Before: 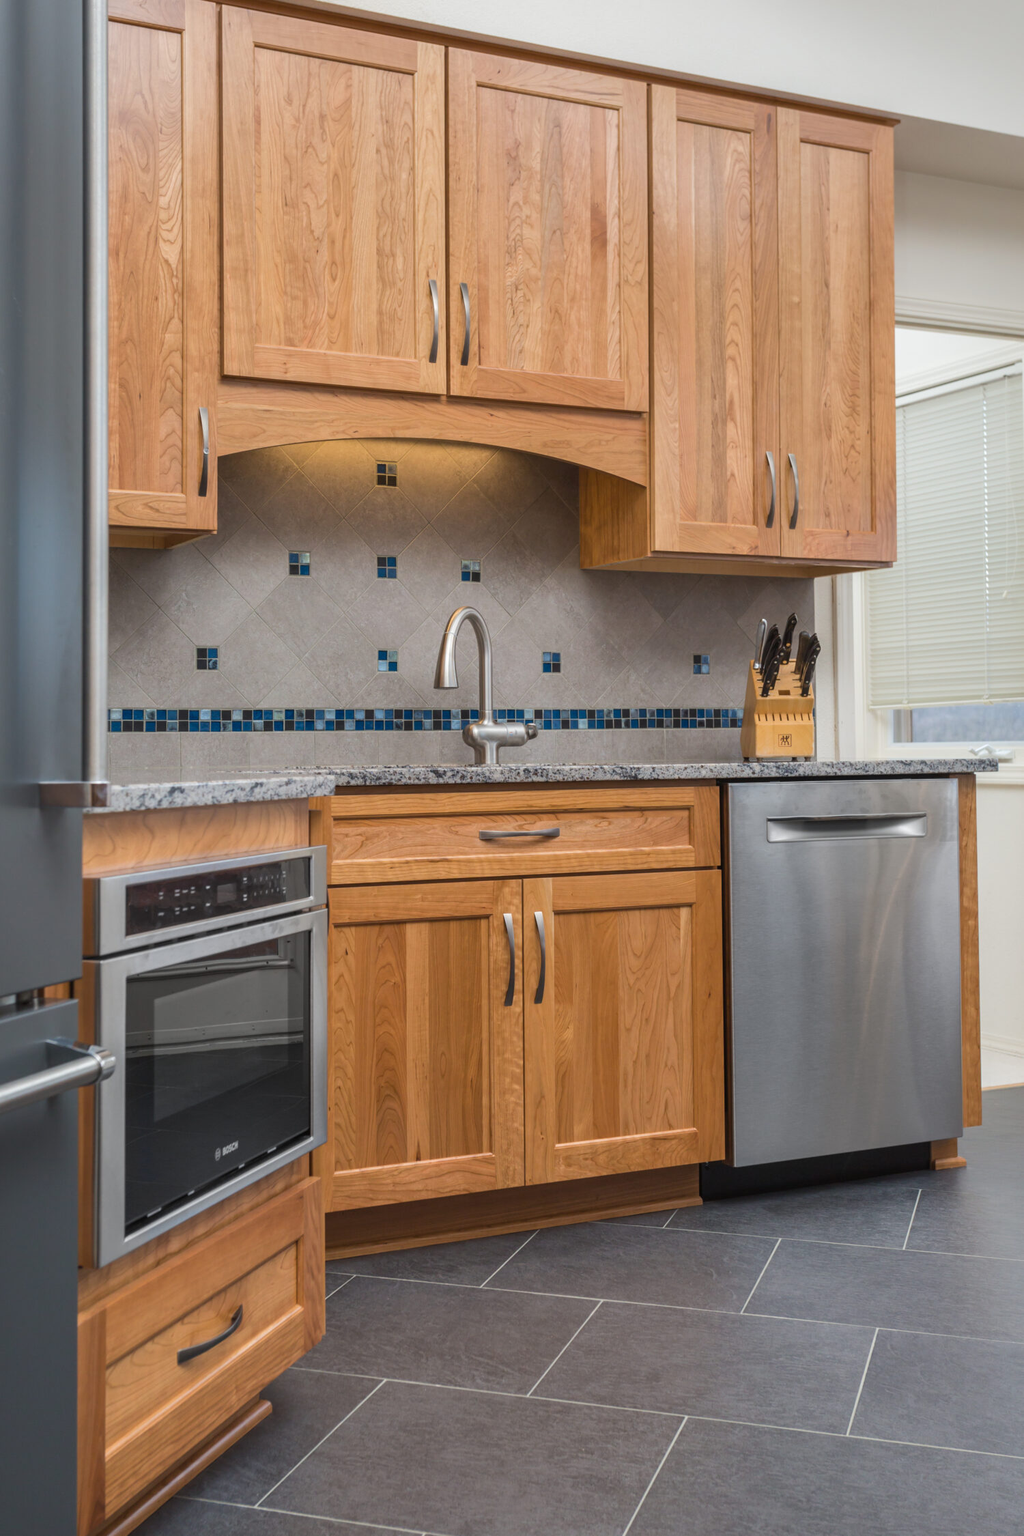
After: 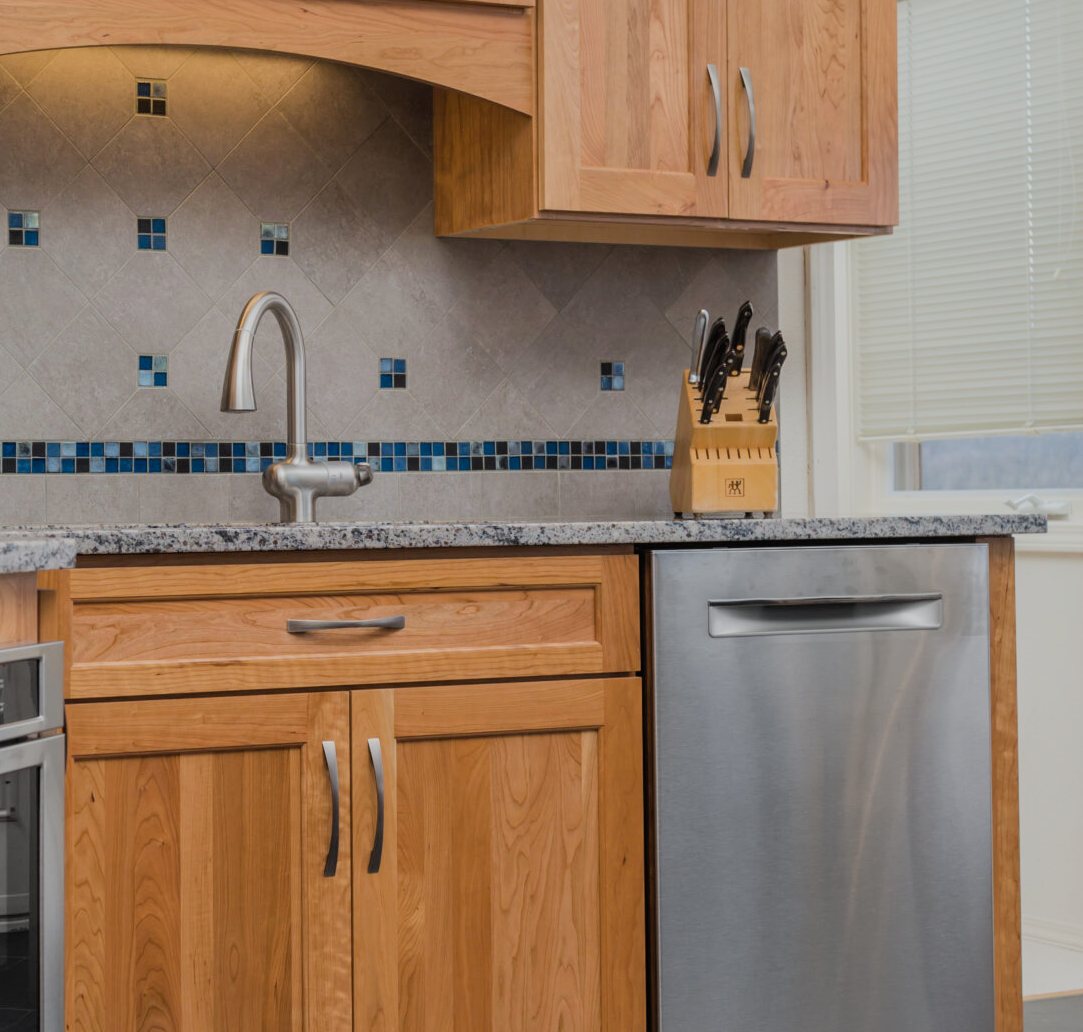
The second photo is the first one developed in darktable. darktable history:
crop and rotate: left 27.788%, top 26.561%, bottom 27.544%
filmic rgb: black relative exposure -7.65 EV, white relative exposure 4.56 EV, hardness 3.61
contrast brightness saturation: contrast -0.015, brightness -0.006, saturation 0.041
